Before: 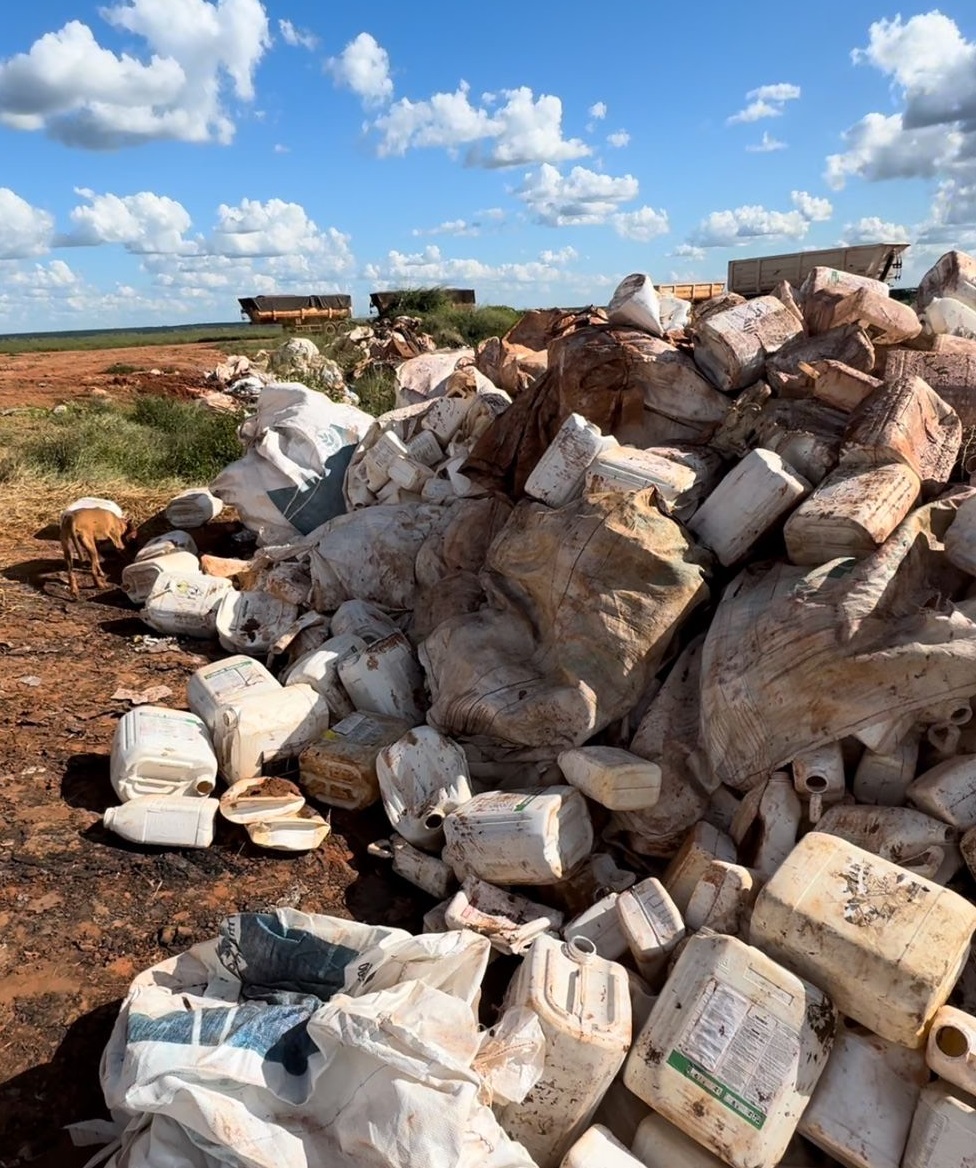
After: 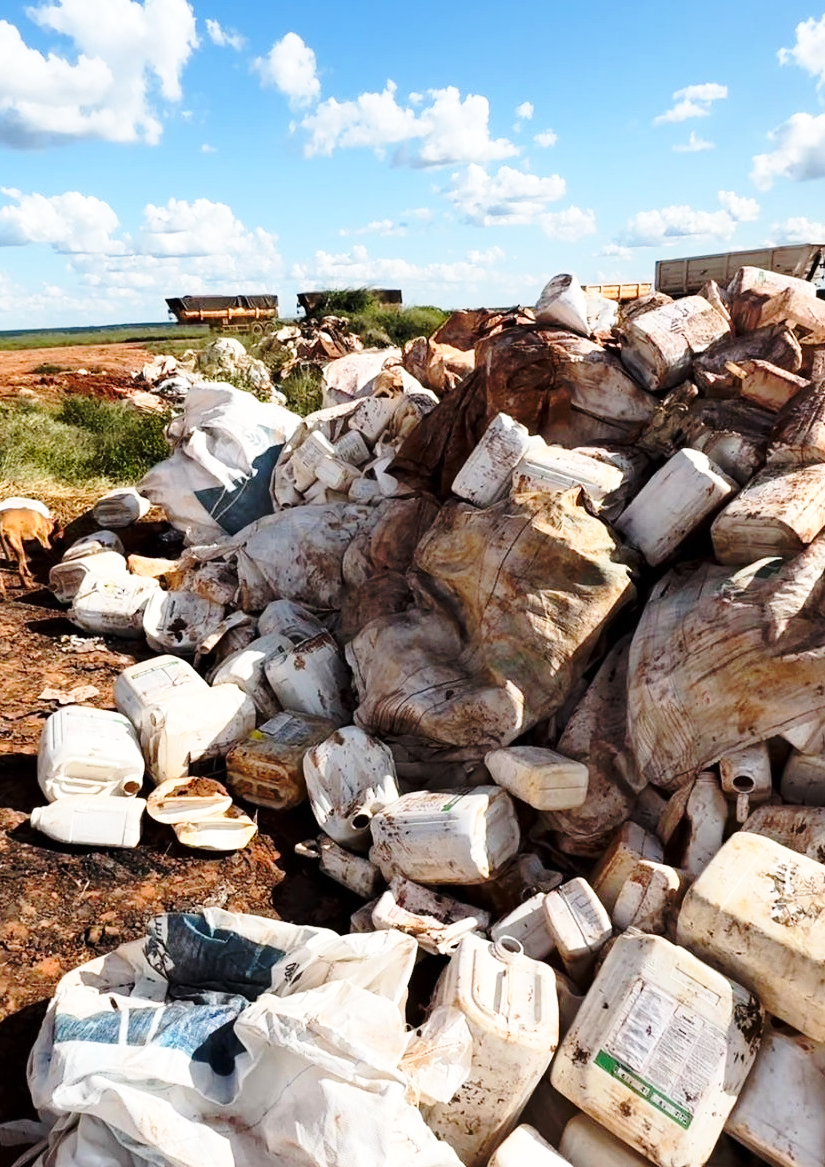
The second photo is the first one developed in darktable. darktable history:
crop: left 7.546%, right 7.871%
base curve: curves: ch0 [(0, 0) (0.036, 0.037) (0.121, 0.228) (0.46, 0.76) (0.859, 0.983) (1, 1)], preserve colors none
